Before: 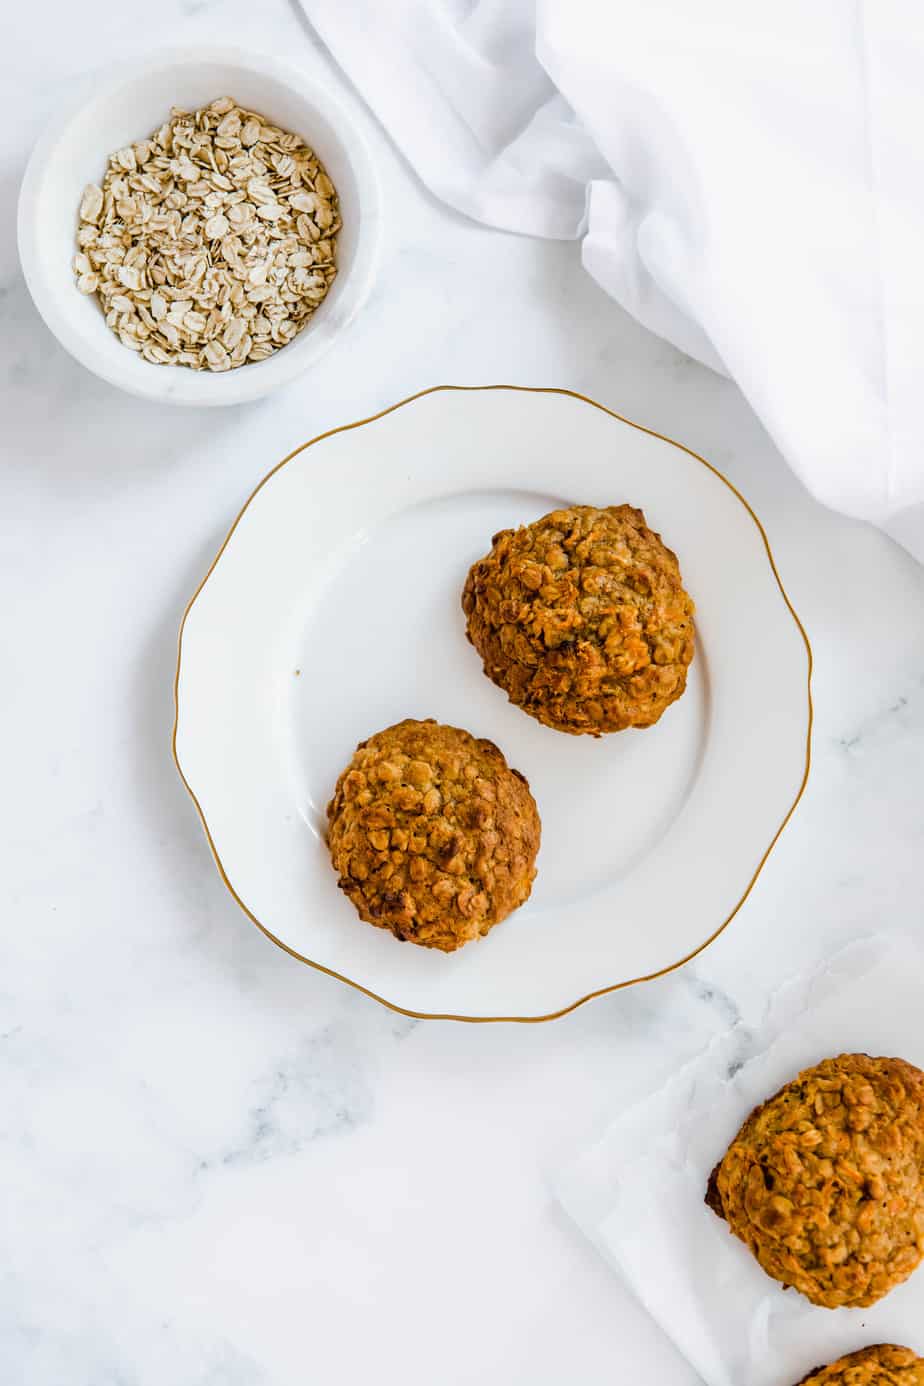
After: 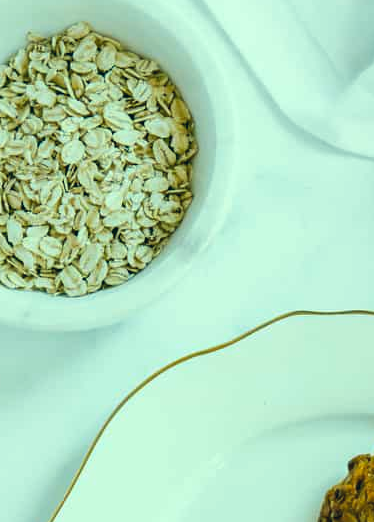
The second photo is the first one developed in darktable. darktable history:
color correction: highlights a* -20.05, highlights b* 9.8, shadows a* -20.87, shadows b* -10.9
crop: left 15.678%, top 5.455%, right 43.828%, bottom 56.828%
base curve: curves: ch0 [(0, 0) (0.297, 0.298) (1, 1)], preserve colors none
